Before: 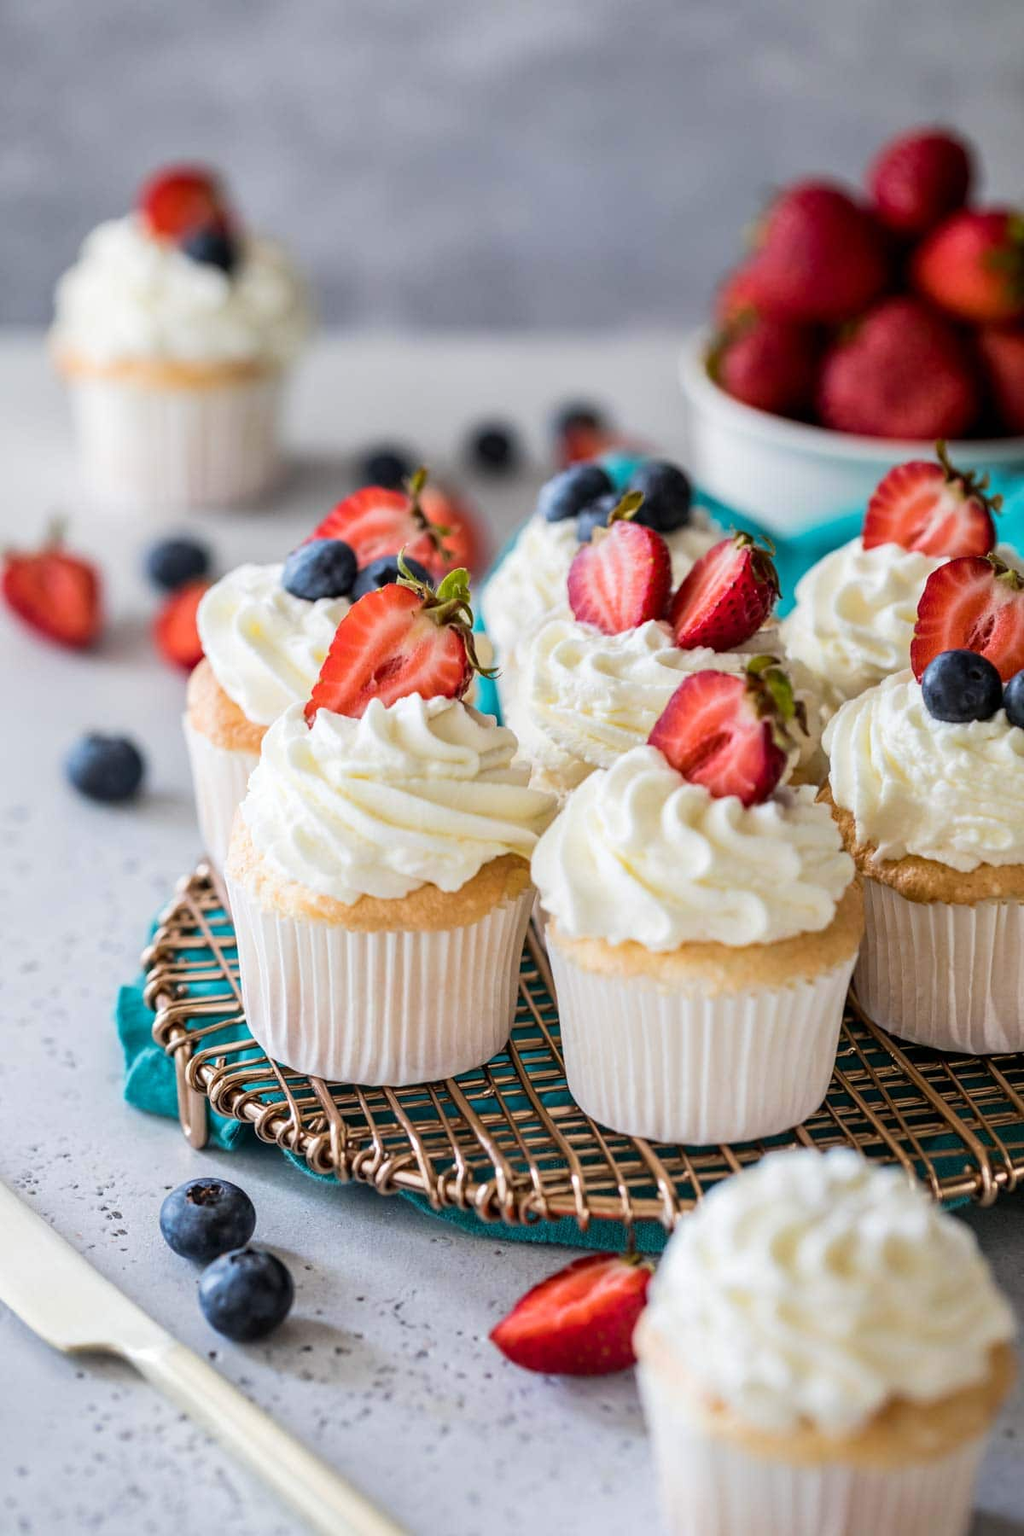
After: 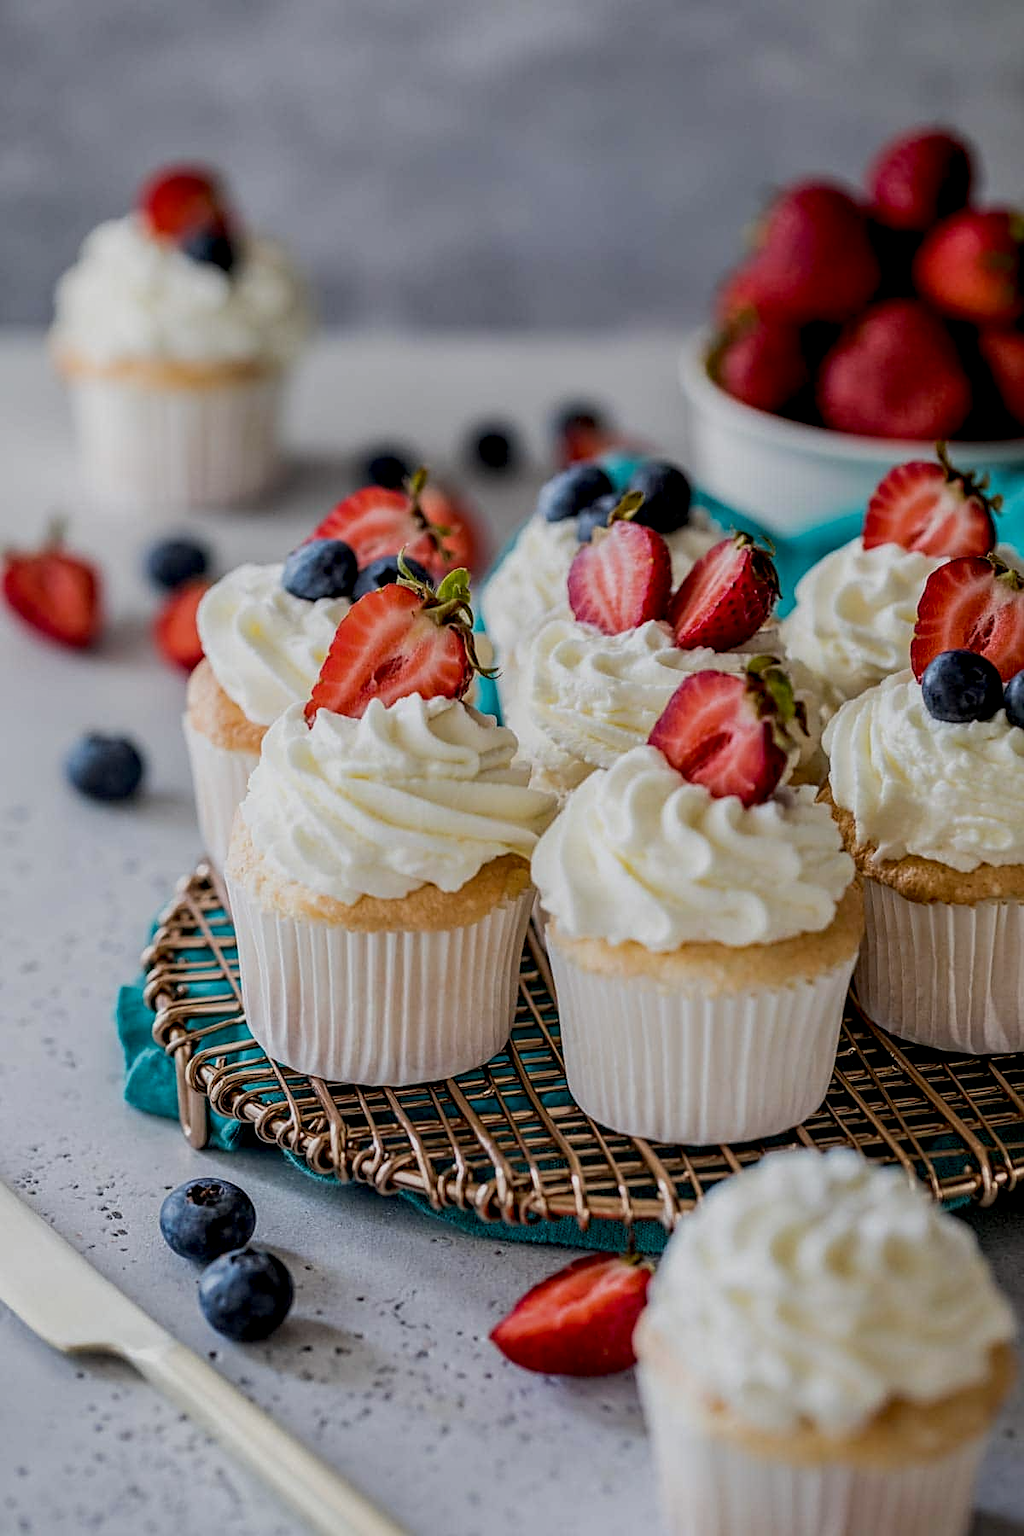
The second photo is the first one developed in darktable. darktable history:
exposure: black level correction 0.009, exposure -0.645 EV, compensate highlight preservation false
local contrast: on, module defaults
sharpen: on, module defaults
